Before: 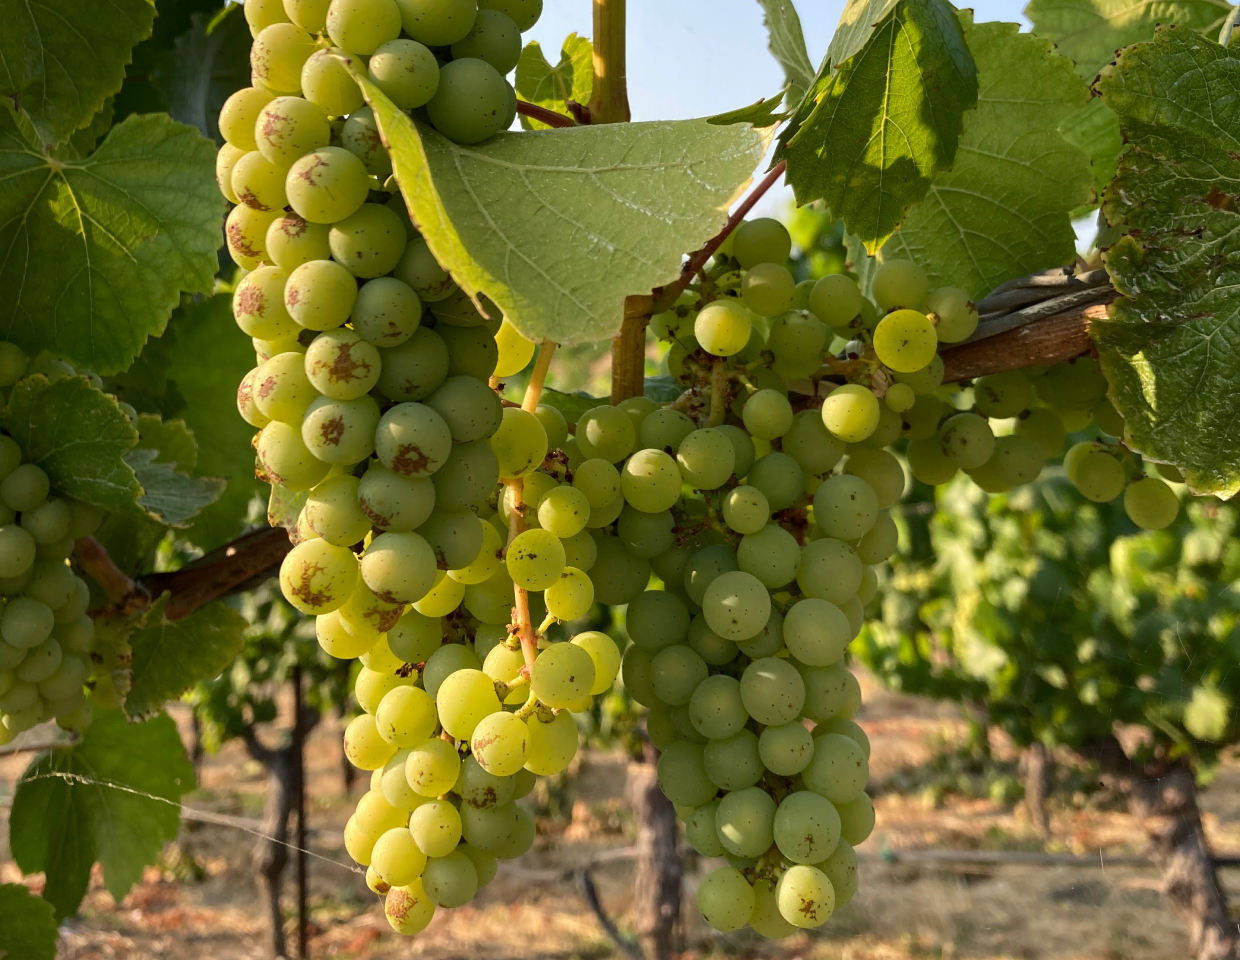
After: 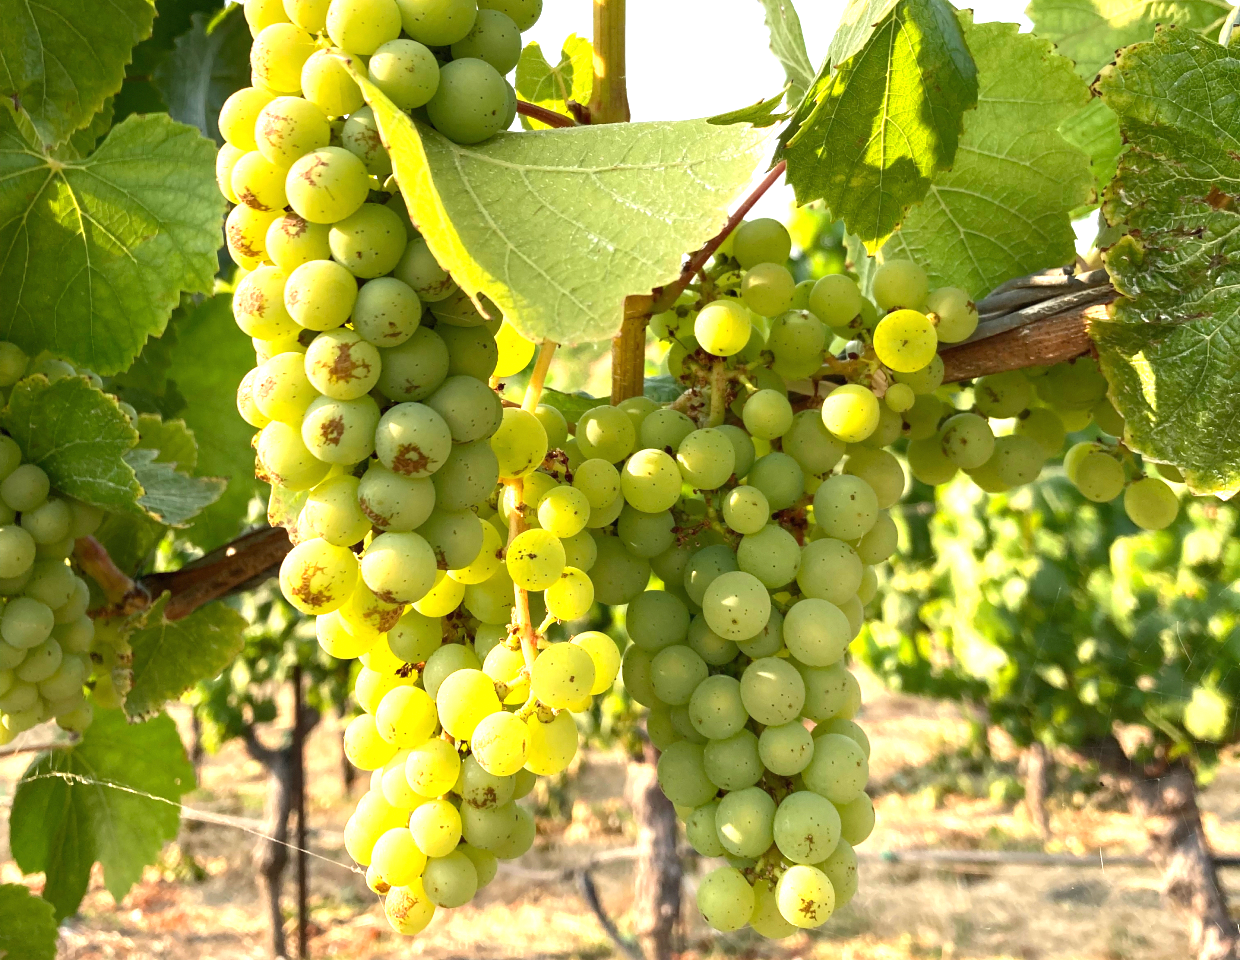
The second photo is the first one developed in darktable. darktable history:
exposure: black level correction 0, exposure 1.448 EV, compensate exposure bias true, compensate highlight preservation false
